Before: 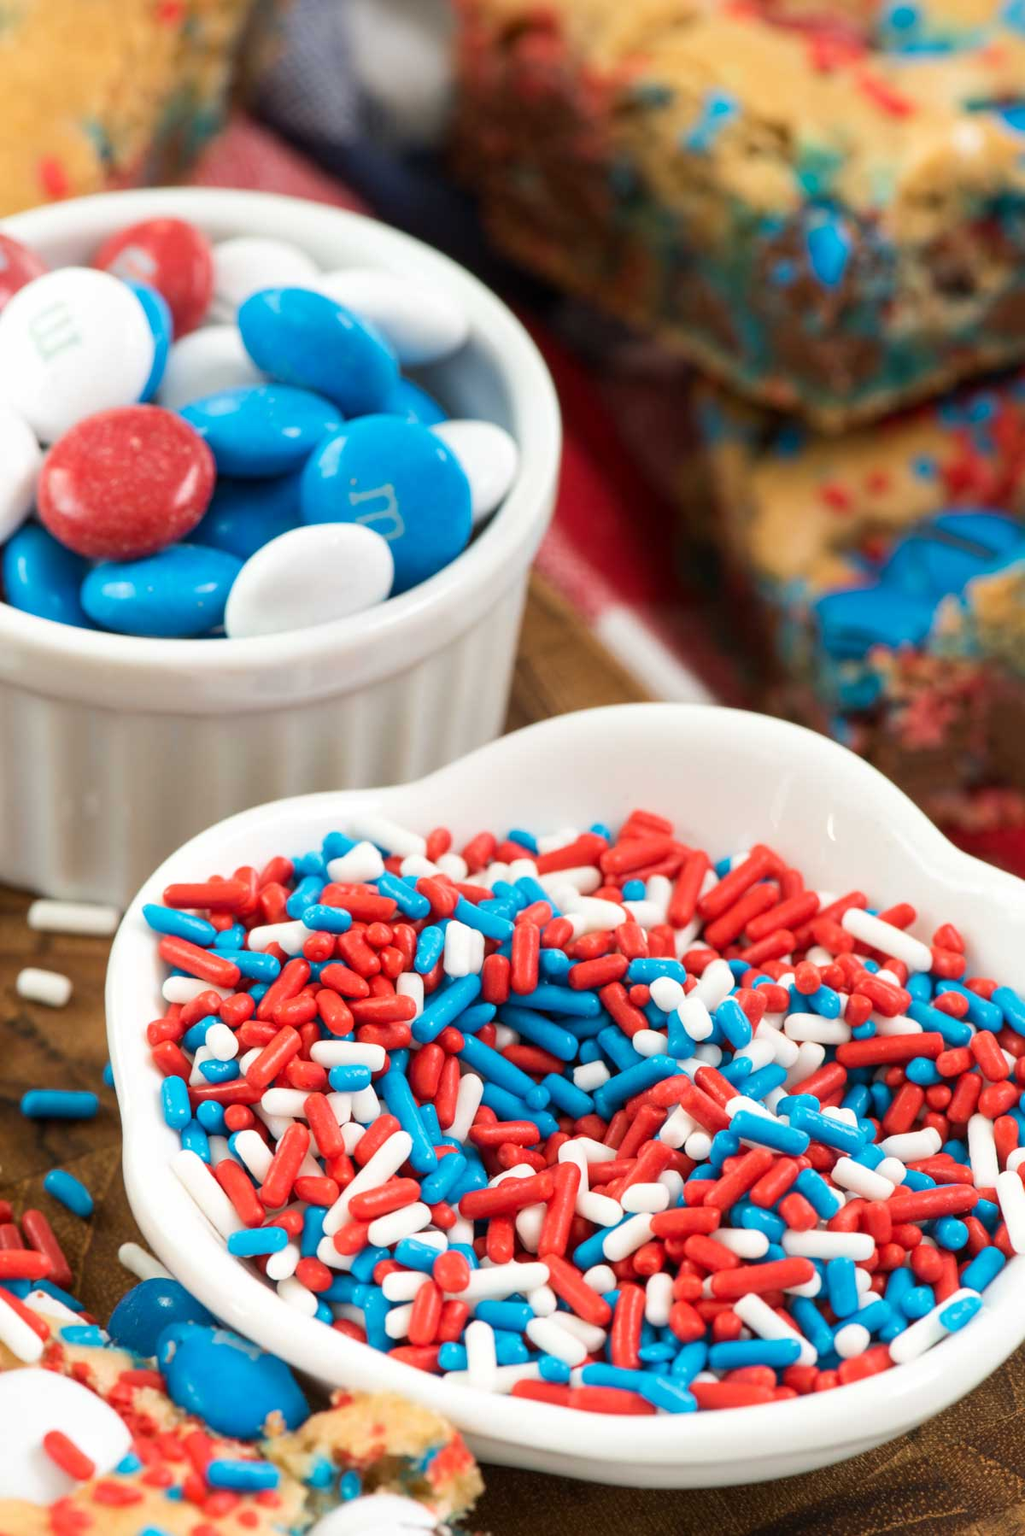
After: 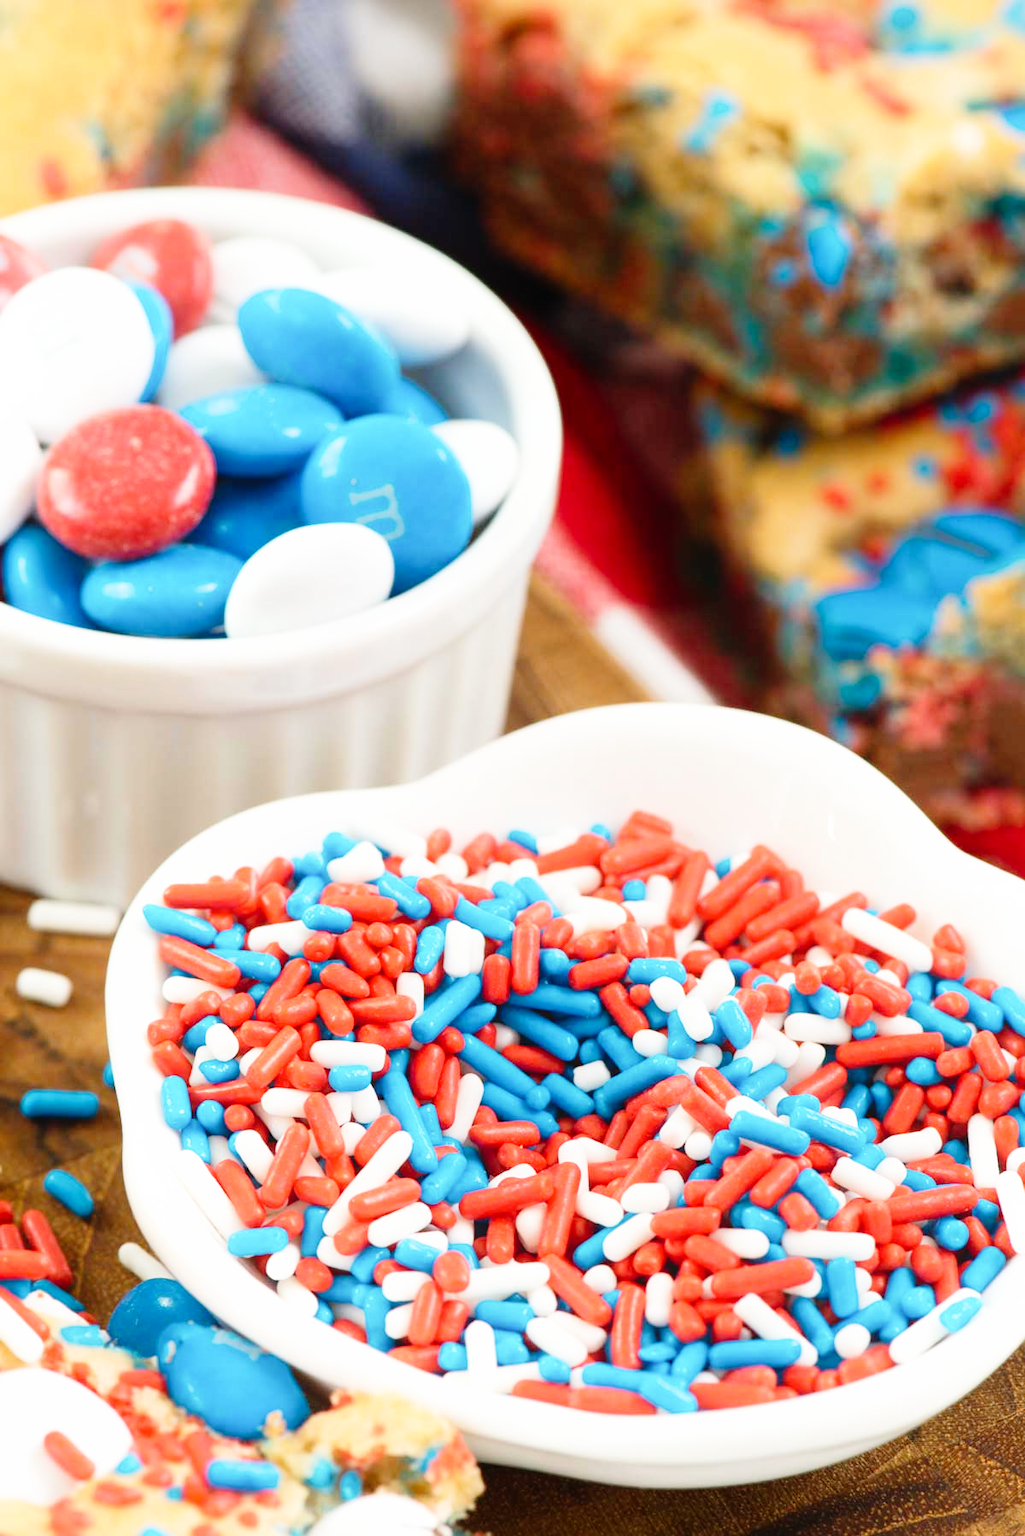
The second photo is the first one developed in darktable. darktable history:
base curve: curves: ch0 [(0, 0) (0.008, 0.007) (0.022, 0.029) (0.048, 0.089) (0.092, 0.197) (0.191, 0.399) (0.275, 0.534) (0.357, 0.65) (0.477, 0.78) (0.542, 0.833) (0.799, 0.973) (1, 1)], preserve colors none
contrast equalizer: octaves 7, y [[0.609, 0.611, 0.615, 0.613, 0.607, 0.603], [0.504, 0.498, 0.496, 0.499, 0.506, 0.516], [0 ×6], [0 ×6], [0 ×6]], mix -0.314
